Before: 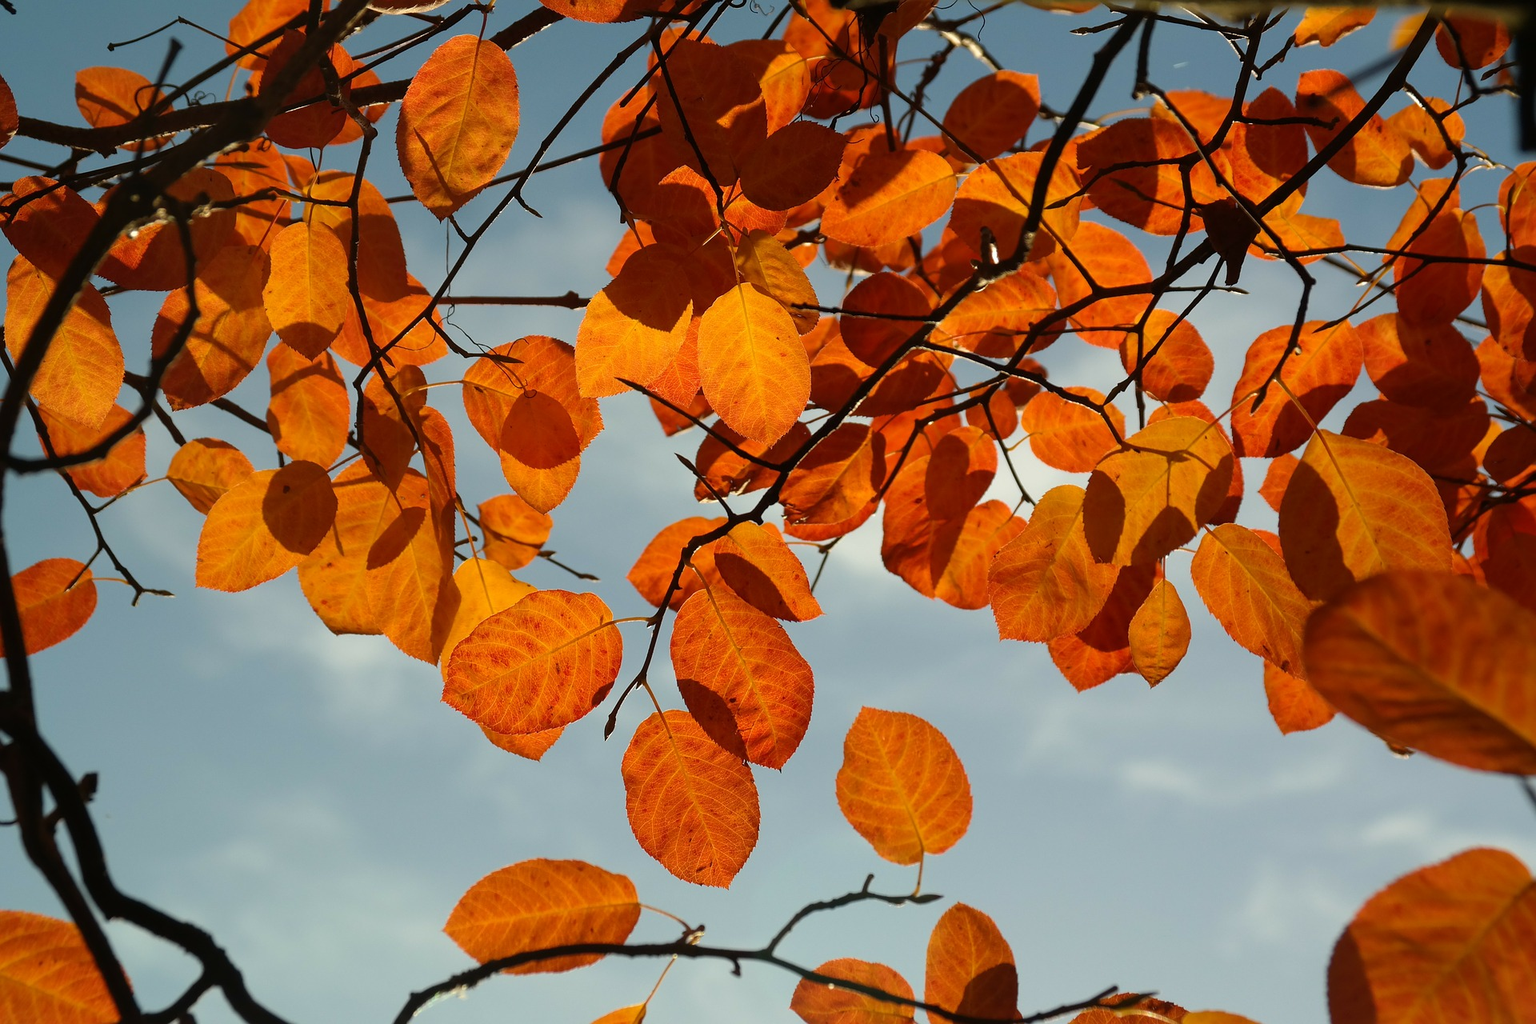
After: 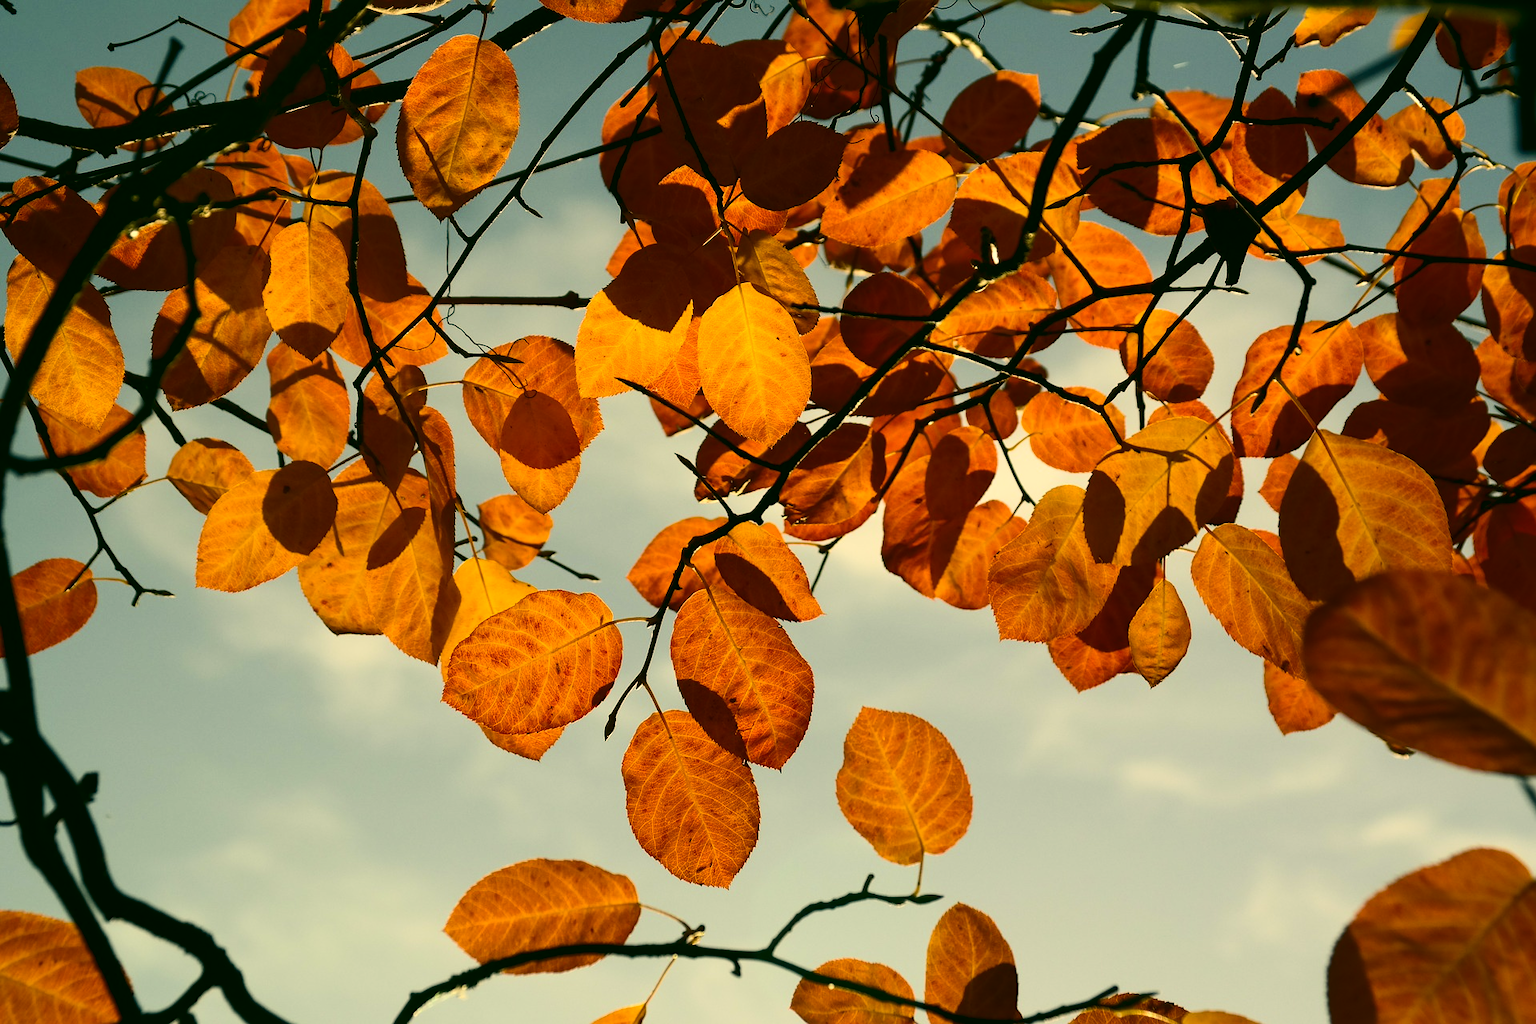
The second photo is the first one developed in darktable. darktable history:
color correction: highlights a* 5.3, highlights b* 24.26, shadows a* -15.58, shadows b* 4.02
contrast brightness saturation: contrast 0.28
